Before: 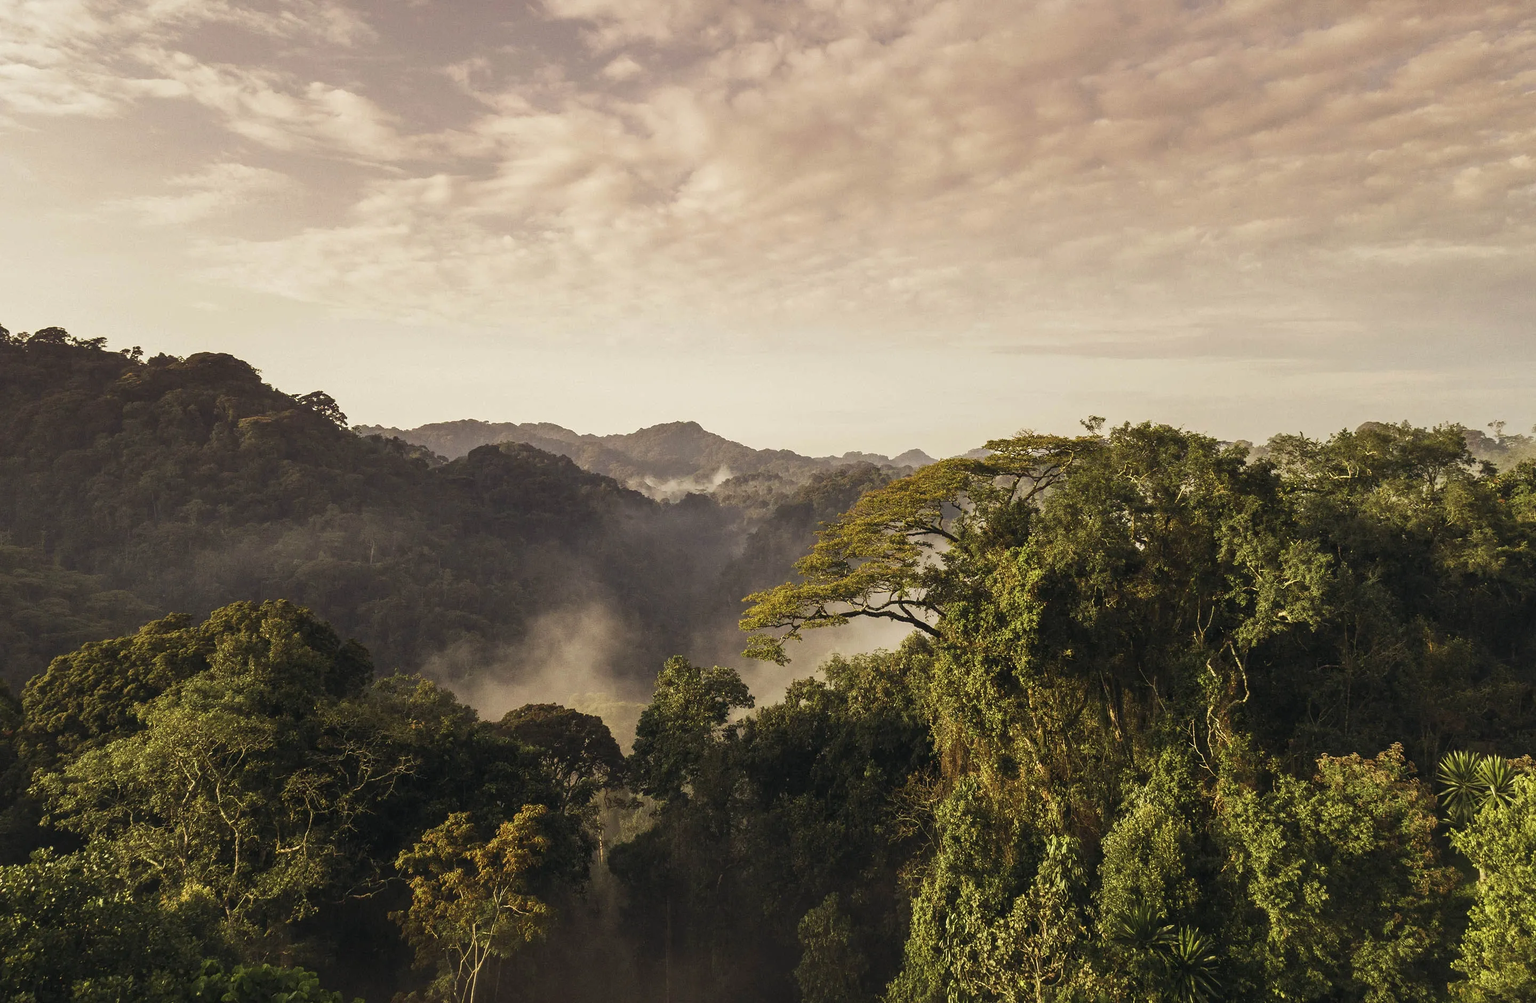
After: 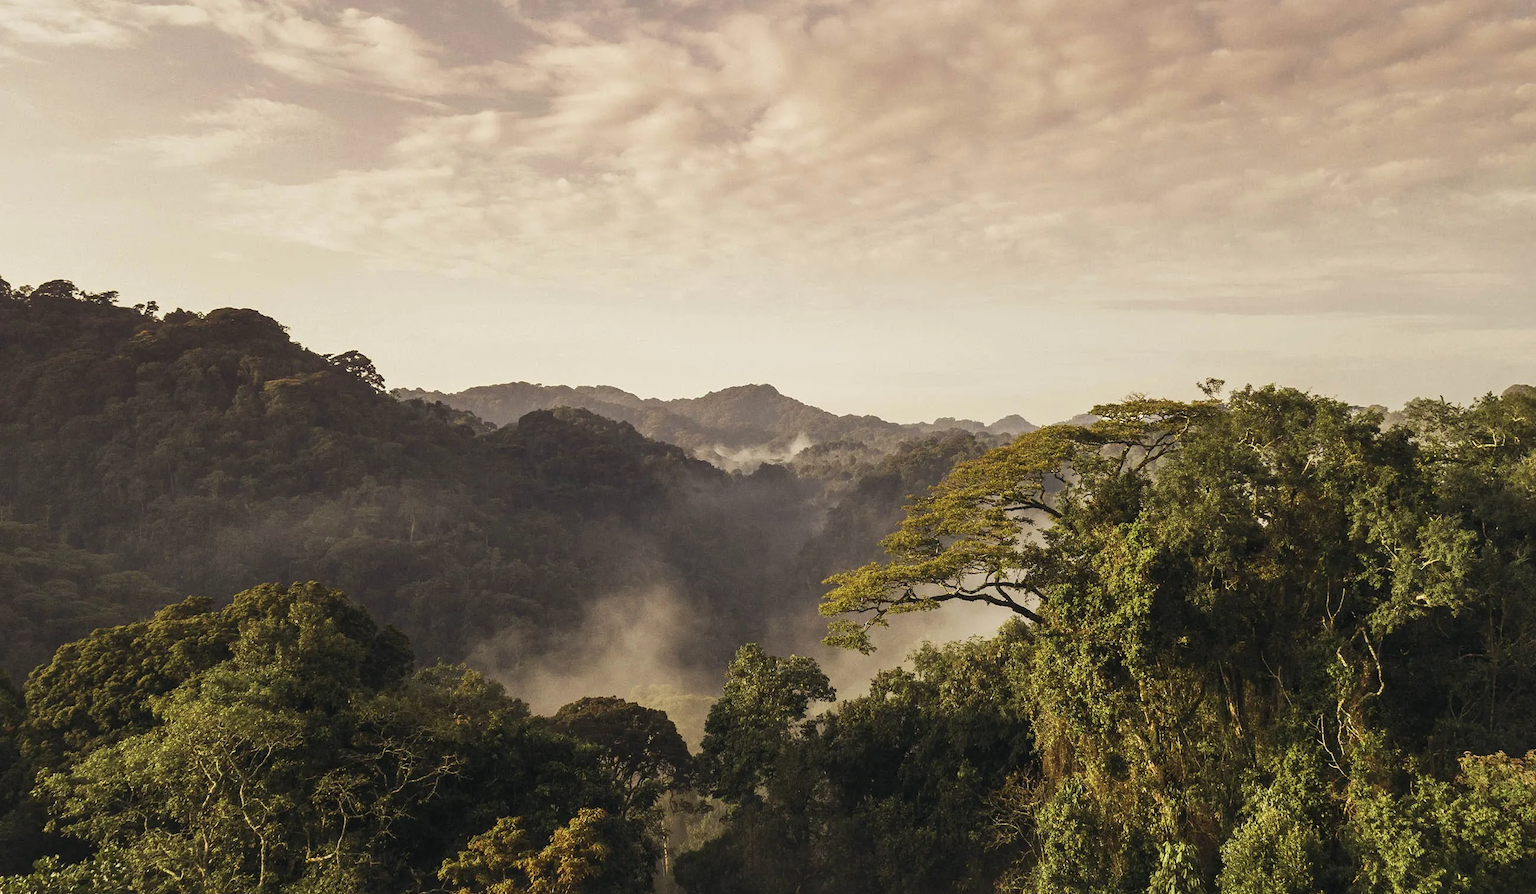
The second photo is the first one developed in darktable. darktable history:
crop: top 7.49%, right 9.717%, bottom 11.943%
tone equalizer: on, module defaults
